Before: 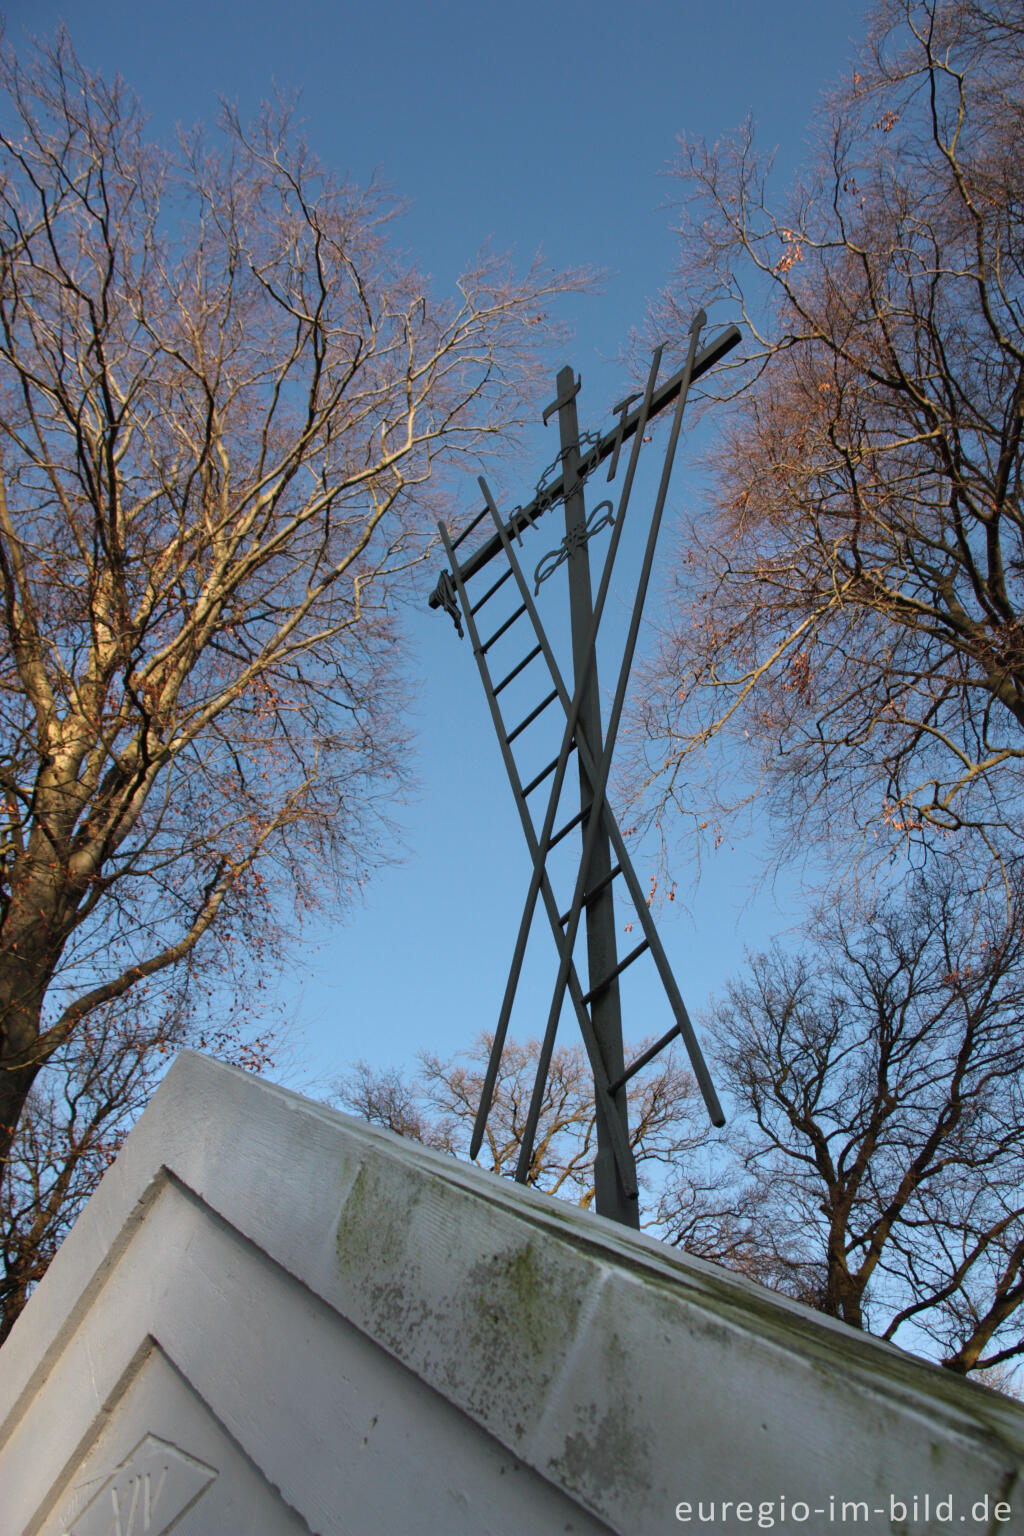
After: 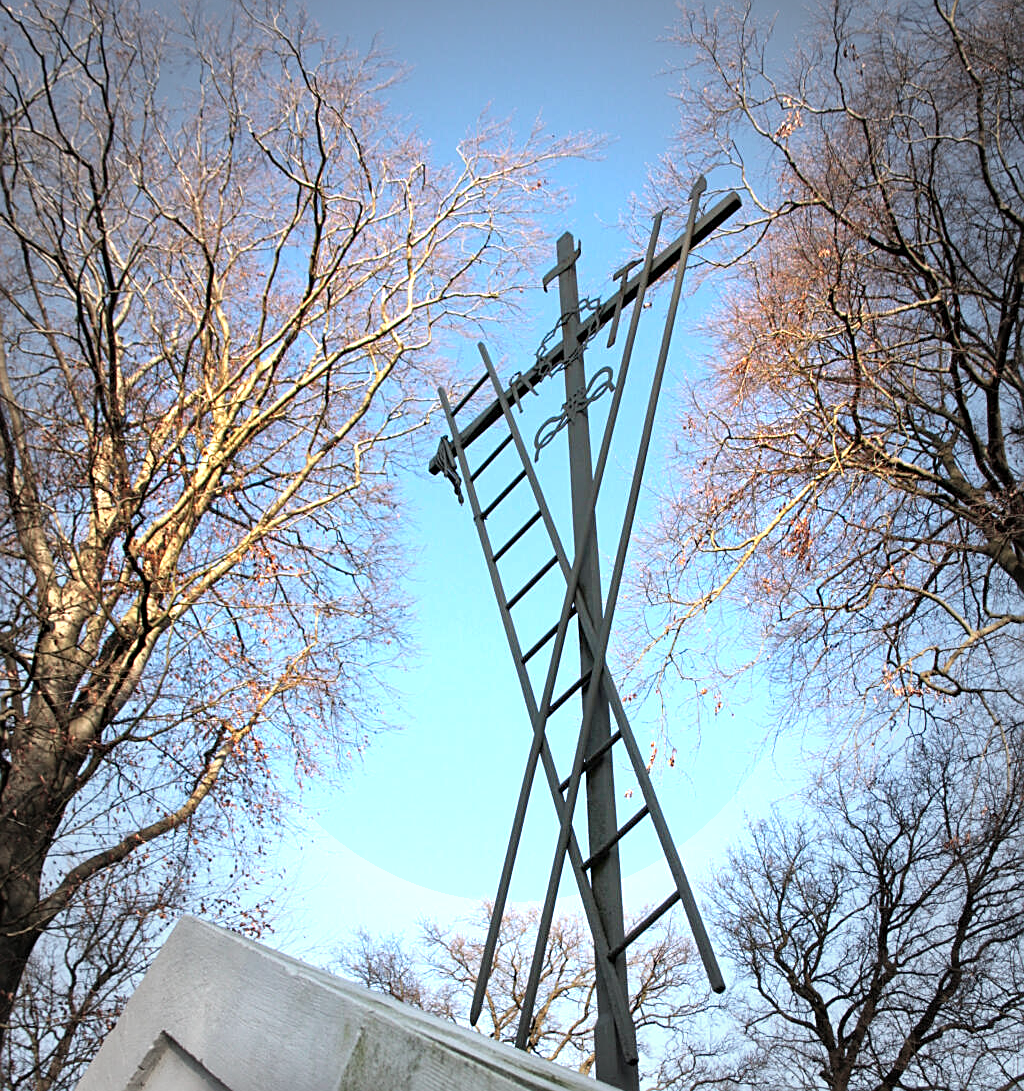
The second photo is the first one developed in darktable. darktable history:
exposure: black level correction 0.002, exposure 1 EV, compensate highlight preservation false
sharpen: on, module defaults
crop and rotate: top 8.735%, bottom 20.227%
tone equalizer: -8 EV -0.38 EV, -7 EV -0.355 EV, -6 EV -0.315 EV, -5 EV -0.258 EV, -3 EV 0.245 EV, -2 EV 0.358 EV, -1 EV 0.4 EV, +0 EV 0.396 EV
vignetting: fall-off start 65.25%, width/height ratio 0.873, unbound false
